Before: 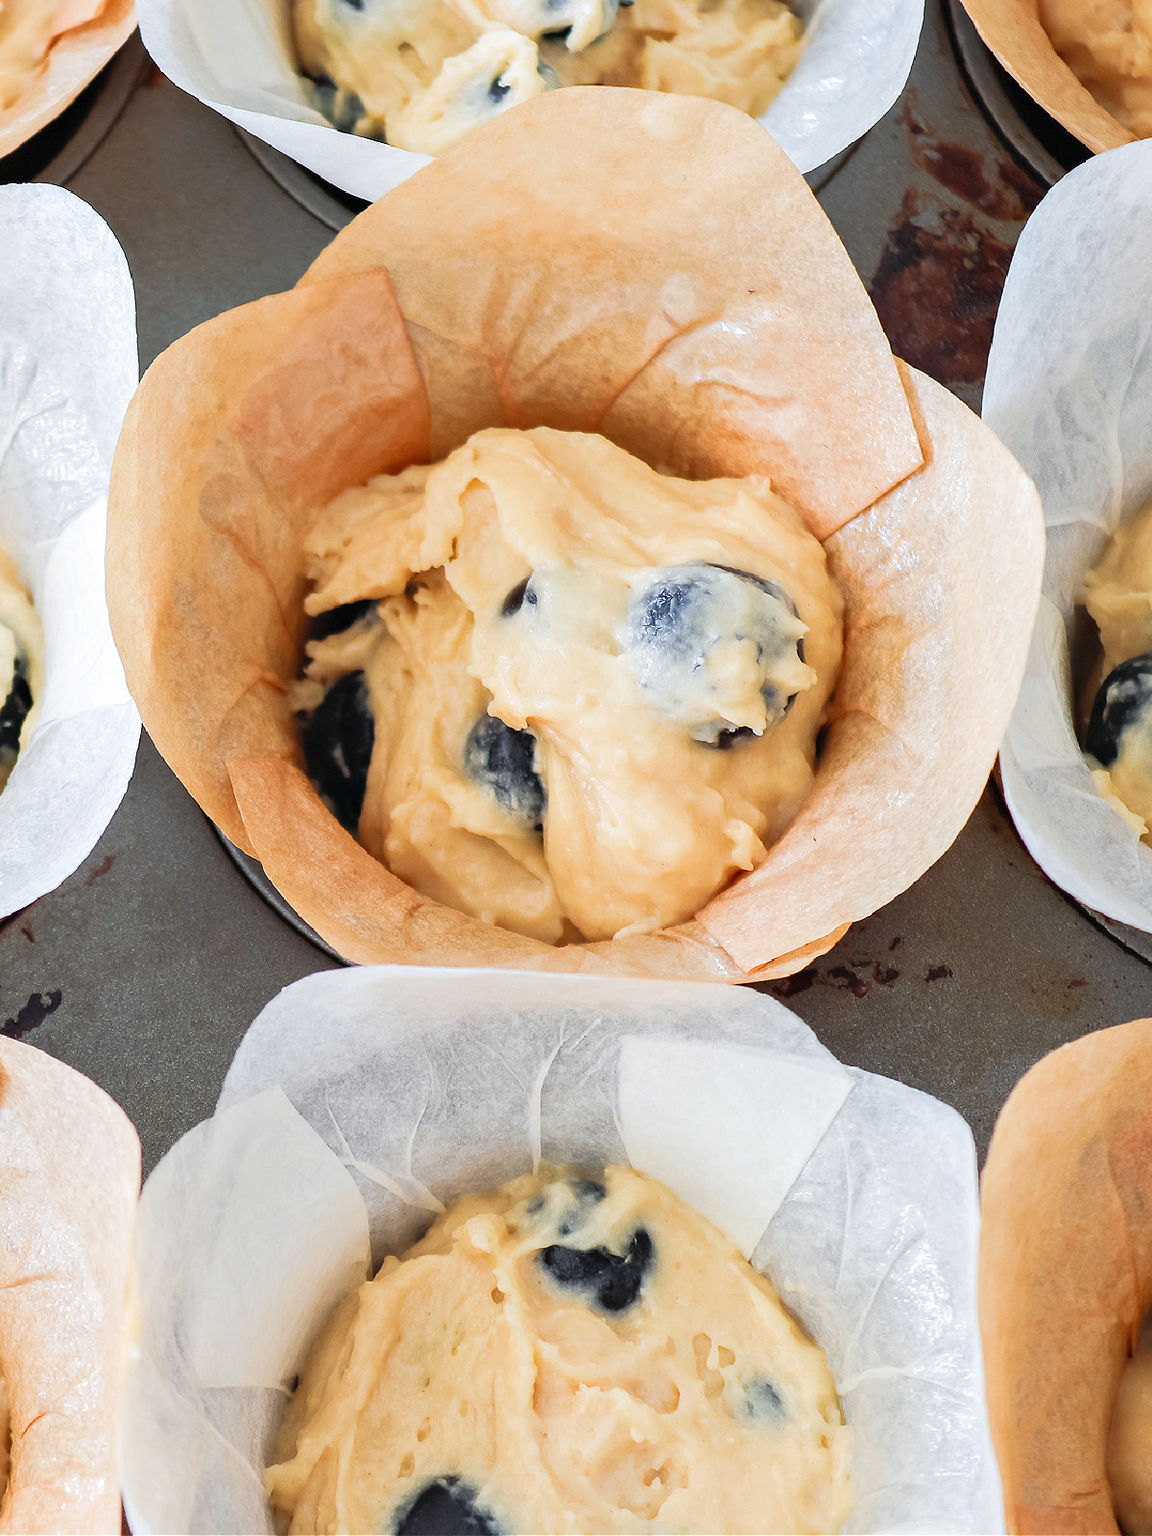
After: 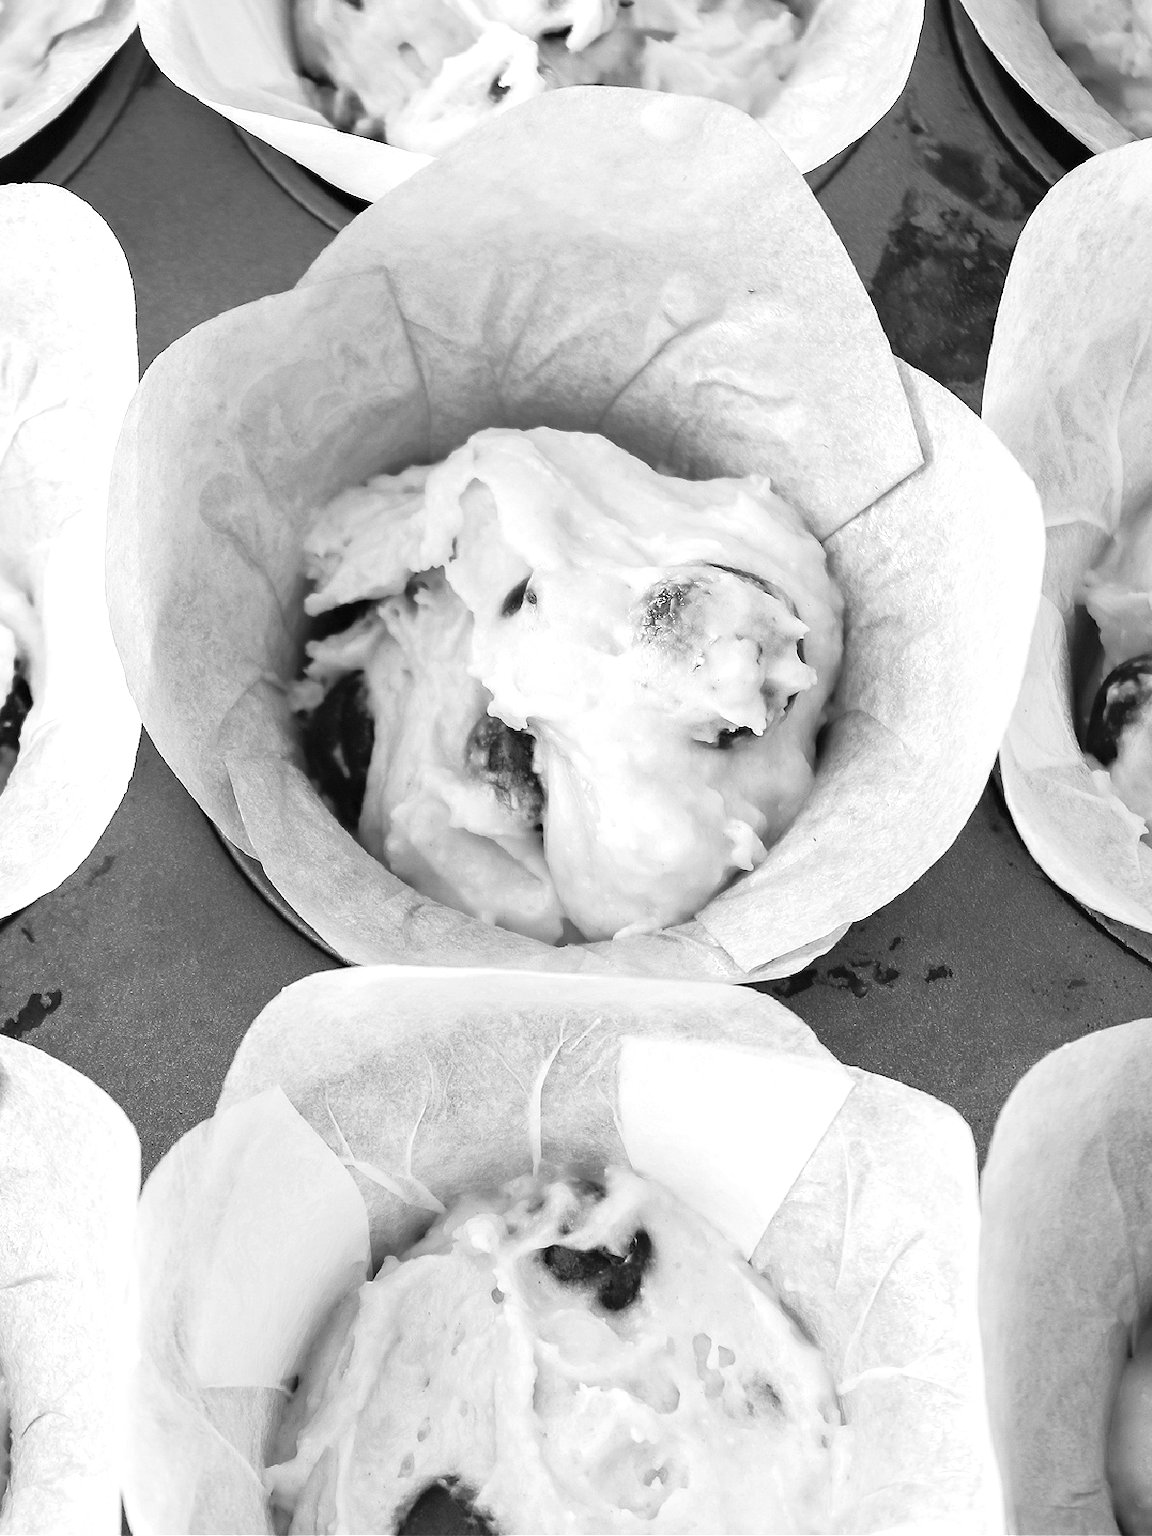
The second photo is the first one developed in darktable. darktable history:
white balance: red 1, blue 1
exposure: exposure 0.6 EV, compensate highlight preservation false
monochrome: a -92.57, b 58.91
